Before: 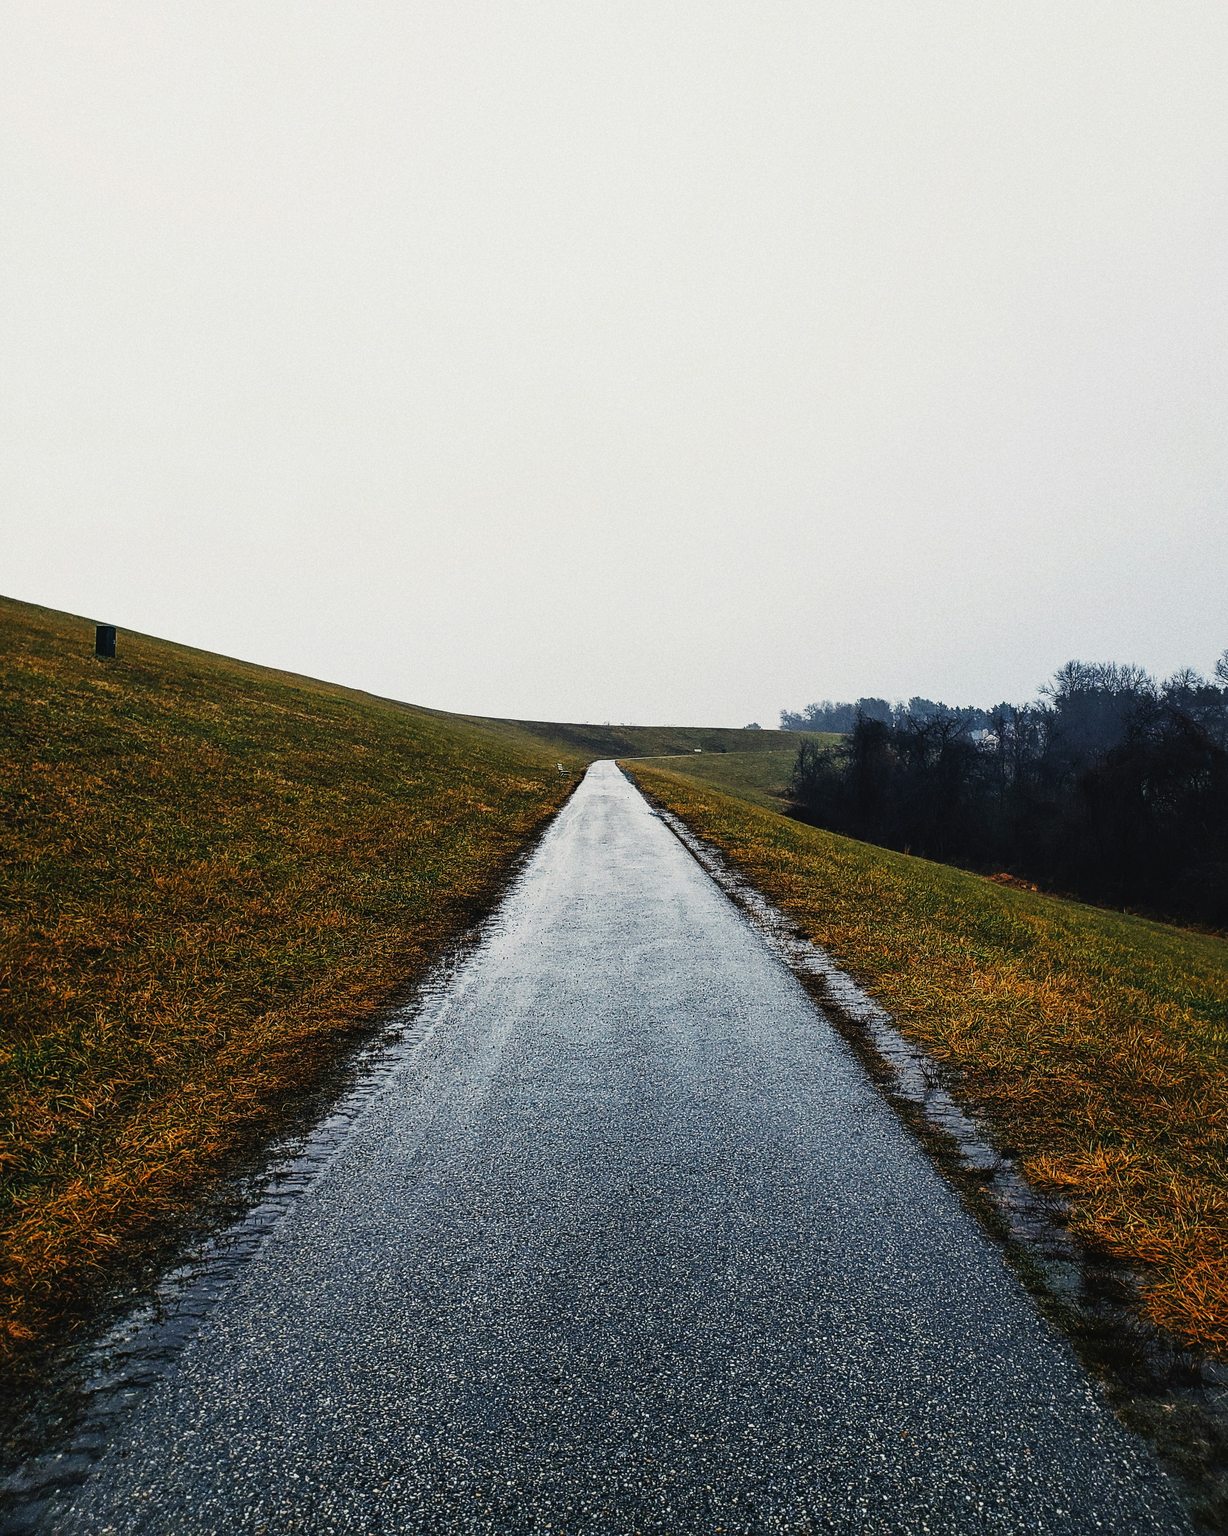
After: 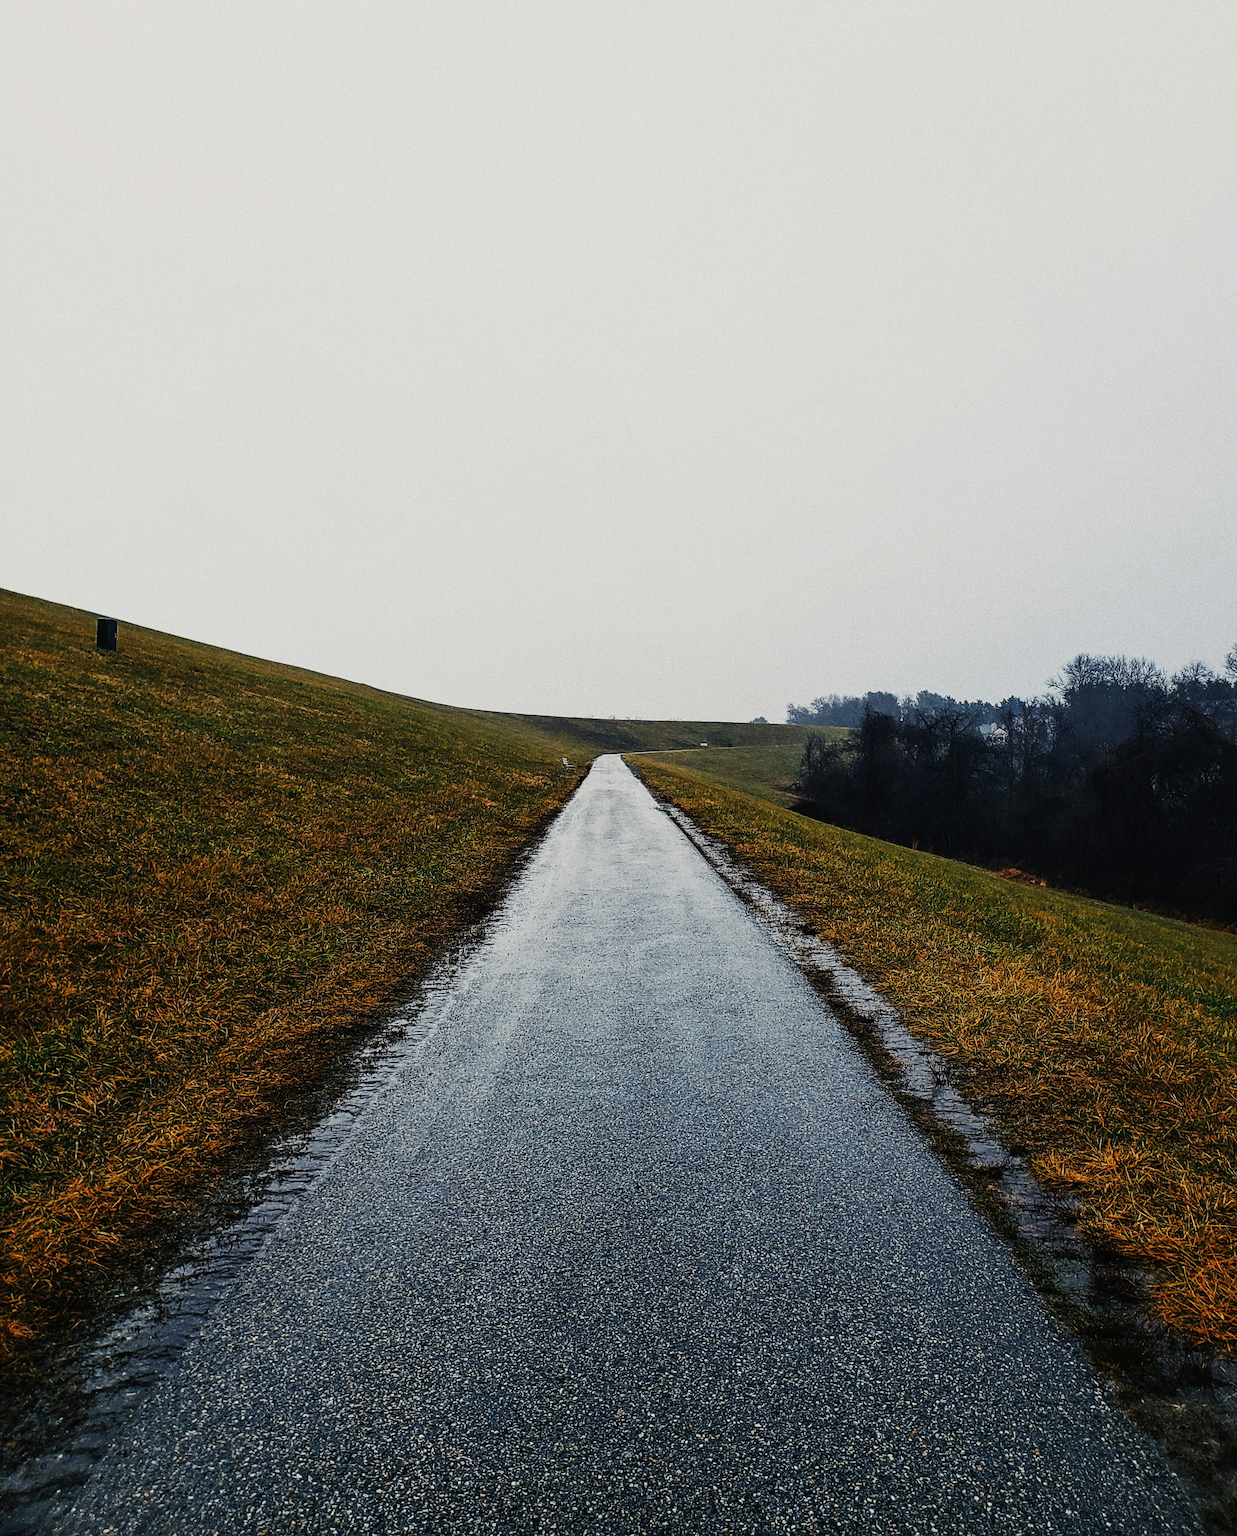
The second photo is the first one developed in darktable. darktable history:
crop: top 0.819%, right 0.059%
exposure: black level correction 0.001, exposure -0.2 EV, compensate highlight preservation false
